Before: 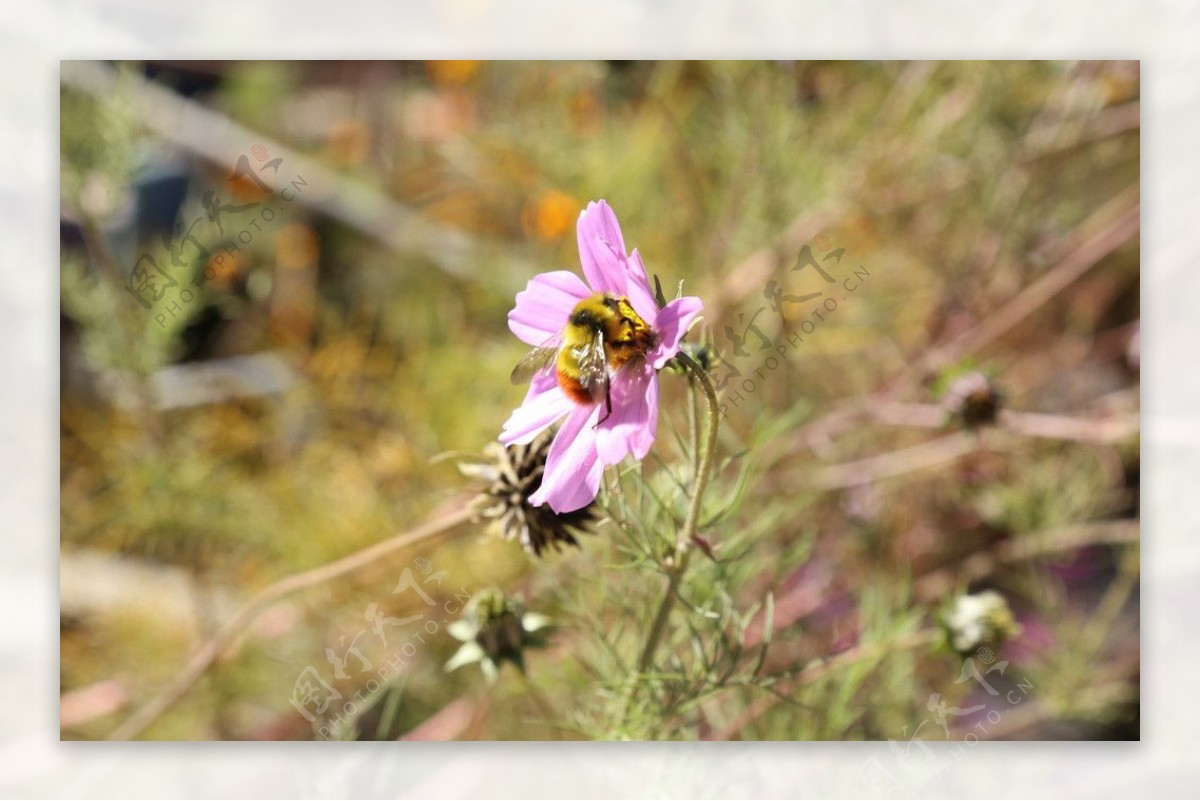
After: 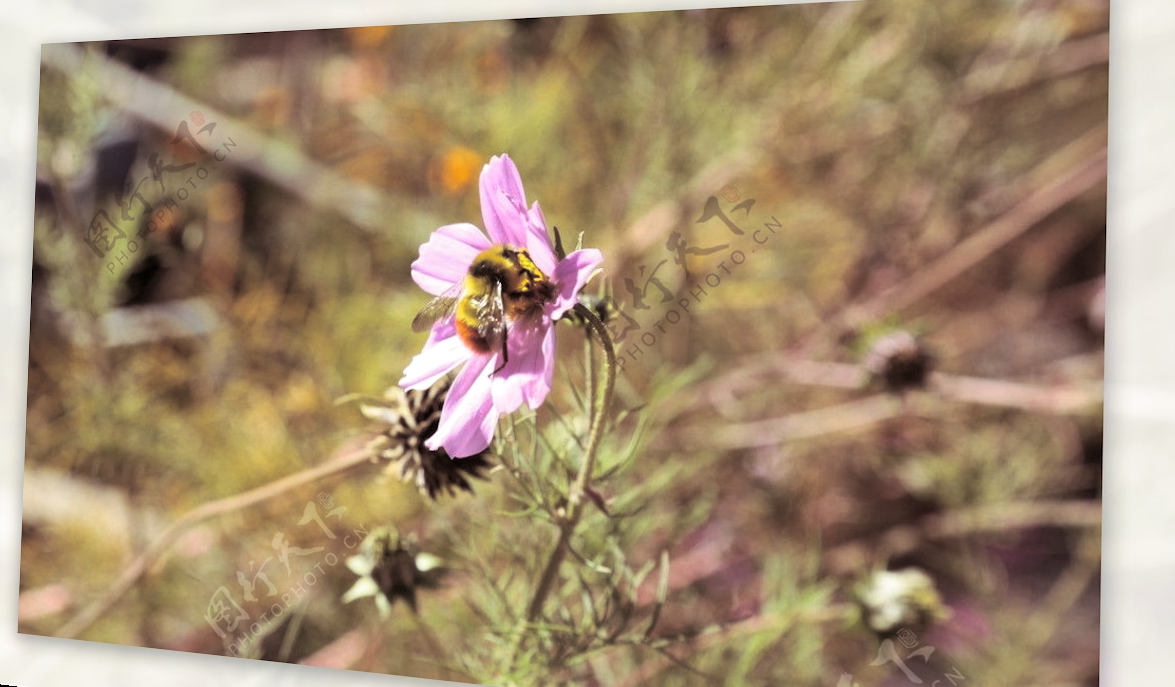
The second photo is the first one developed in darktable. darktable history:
local contrast: mode bilateral grid, contrast 20, coarseness 50, detail 120%, midtone range 0.2
rotate and perspective: rotation 1.69°, lens shift (vertical) -0.023, lens shift (horizontal) -0.291, crop left 0.025, crop right 0.988, crop top 0.092, crop bottom 0.842
split-toning: shadows › saturation 0.24, highlights › hue 54°, highlights › saturation 0.24
